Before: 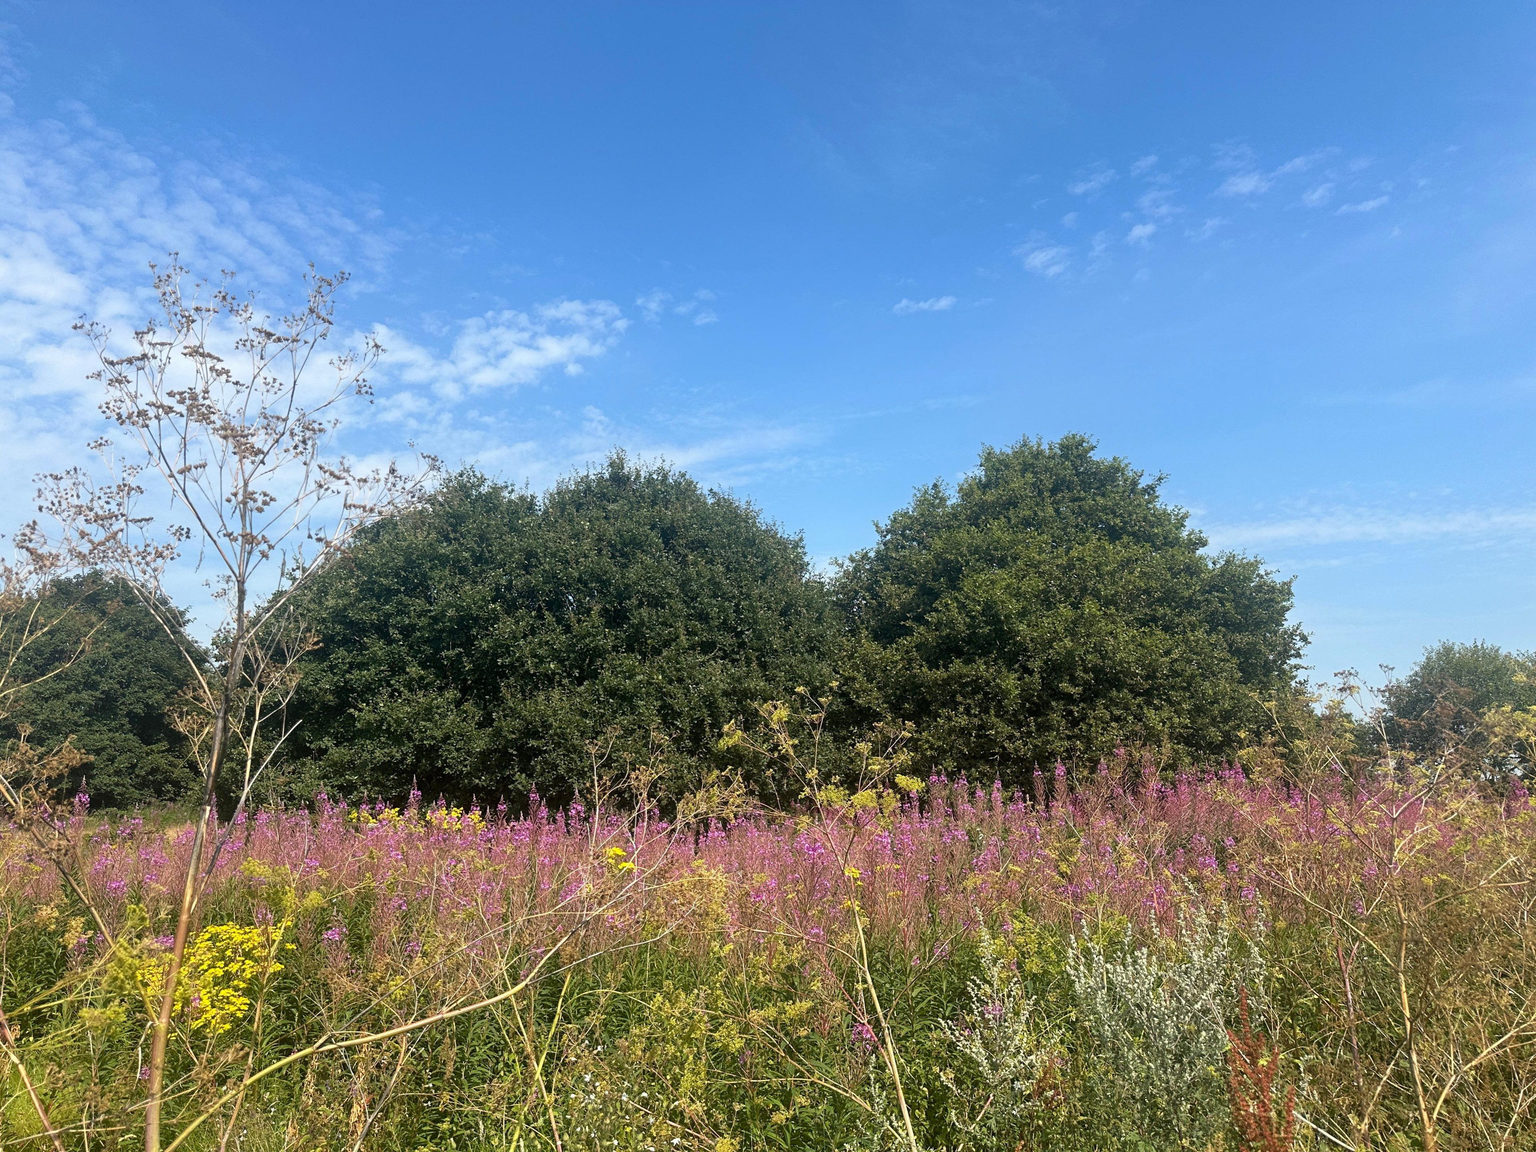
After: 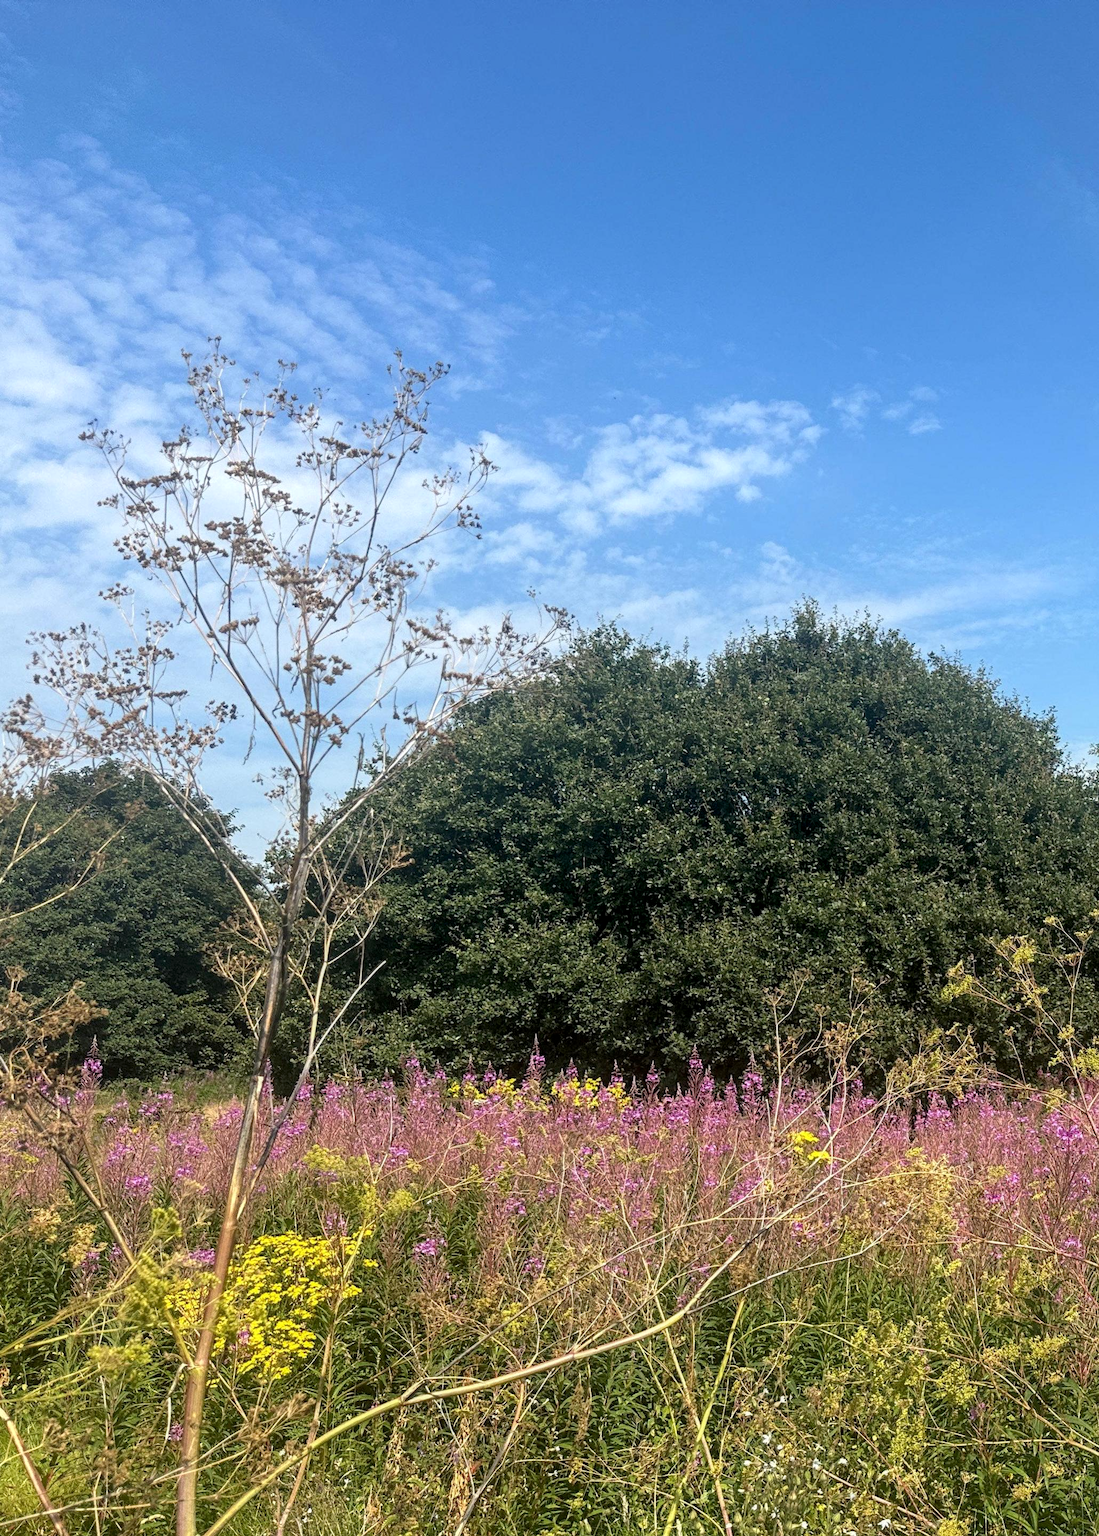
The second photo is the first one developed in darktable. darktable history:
crop: left 0.882%, right 45.351%, bottom 0.083%
local contrast: on, module defaults
